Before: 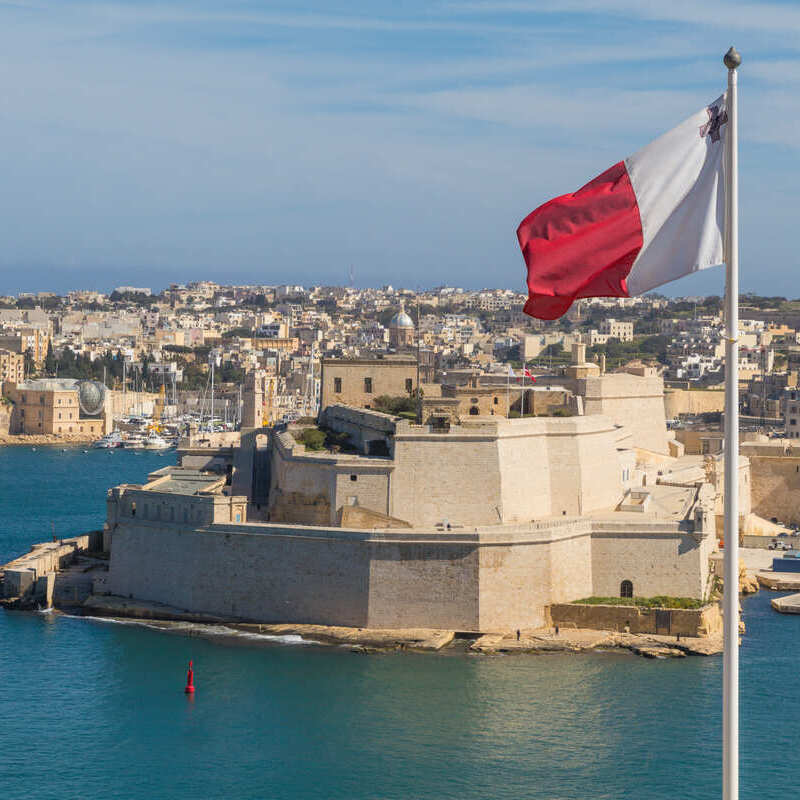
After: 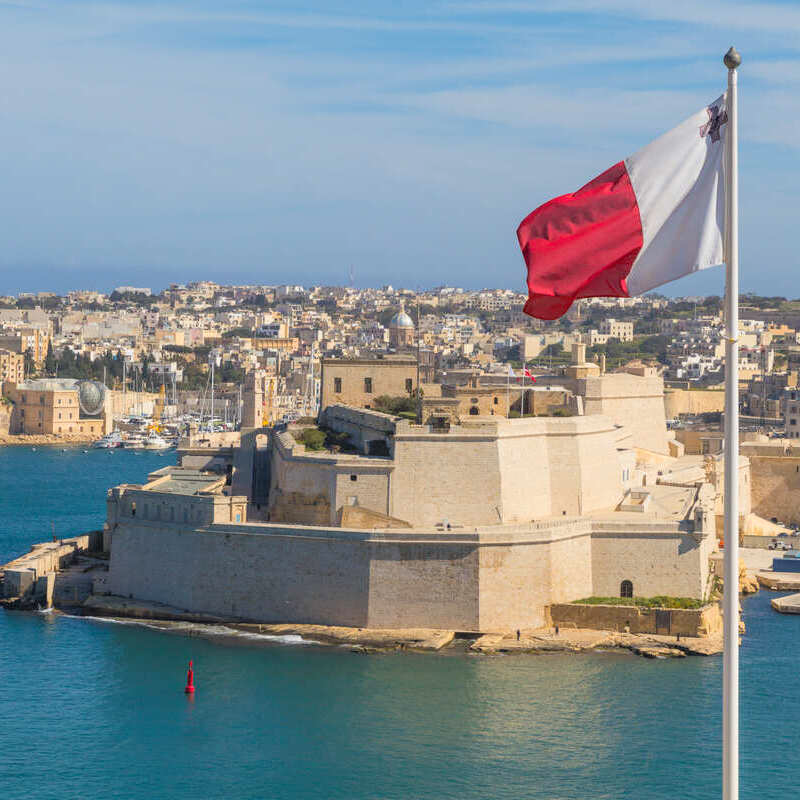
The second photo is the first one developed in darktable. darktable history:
contrast brightness saturation: contrast 0.032, brightness 0.064, saturation 0.123
